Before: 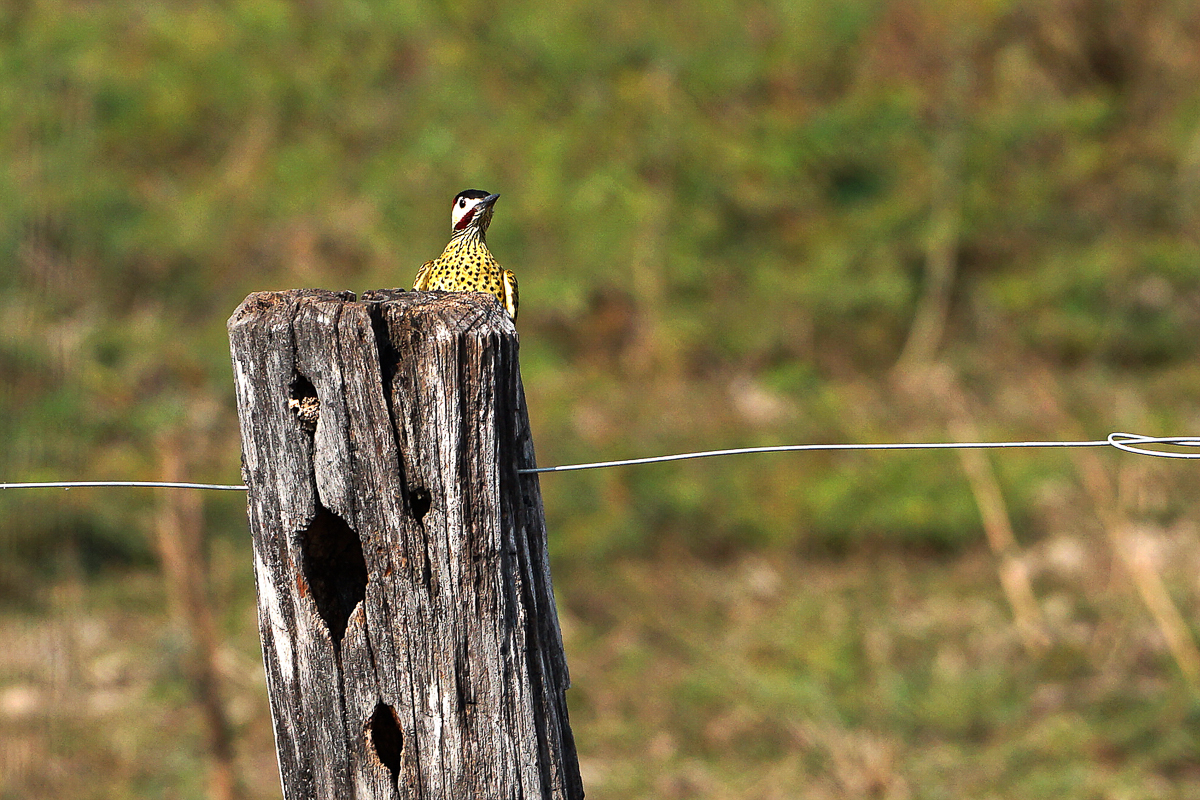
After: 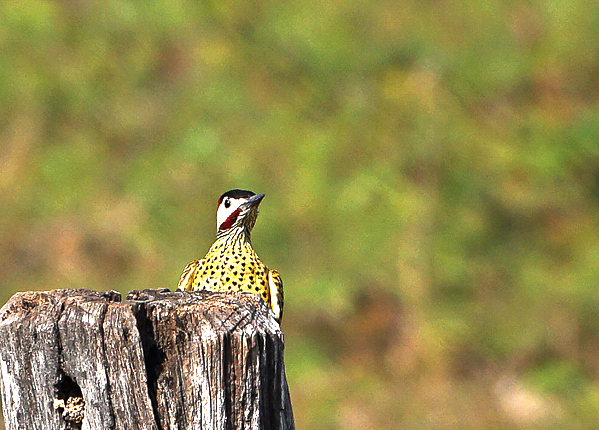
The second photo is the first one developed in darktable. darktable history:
crop: left 19.639%, right 30.388%, bottom 46.226%
exposure: exposure 0.668 EV, compensate exposure bias true, compensate highlight preservation false
